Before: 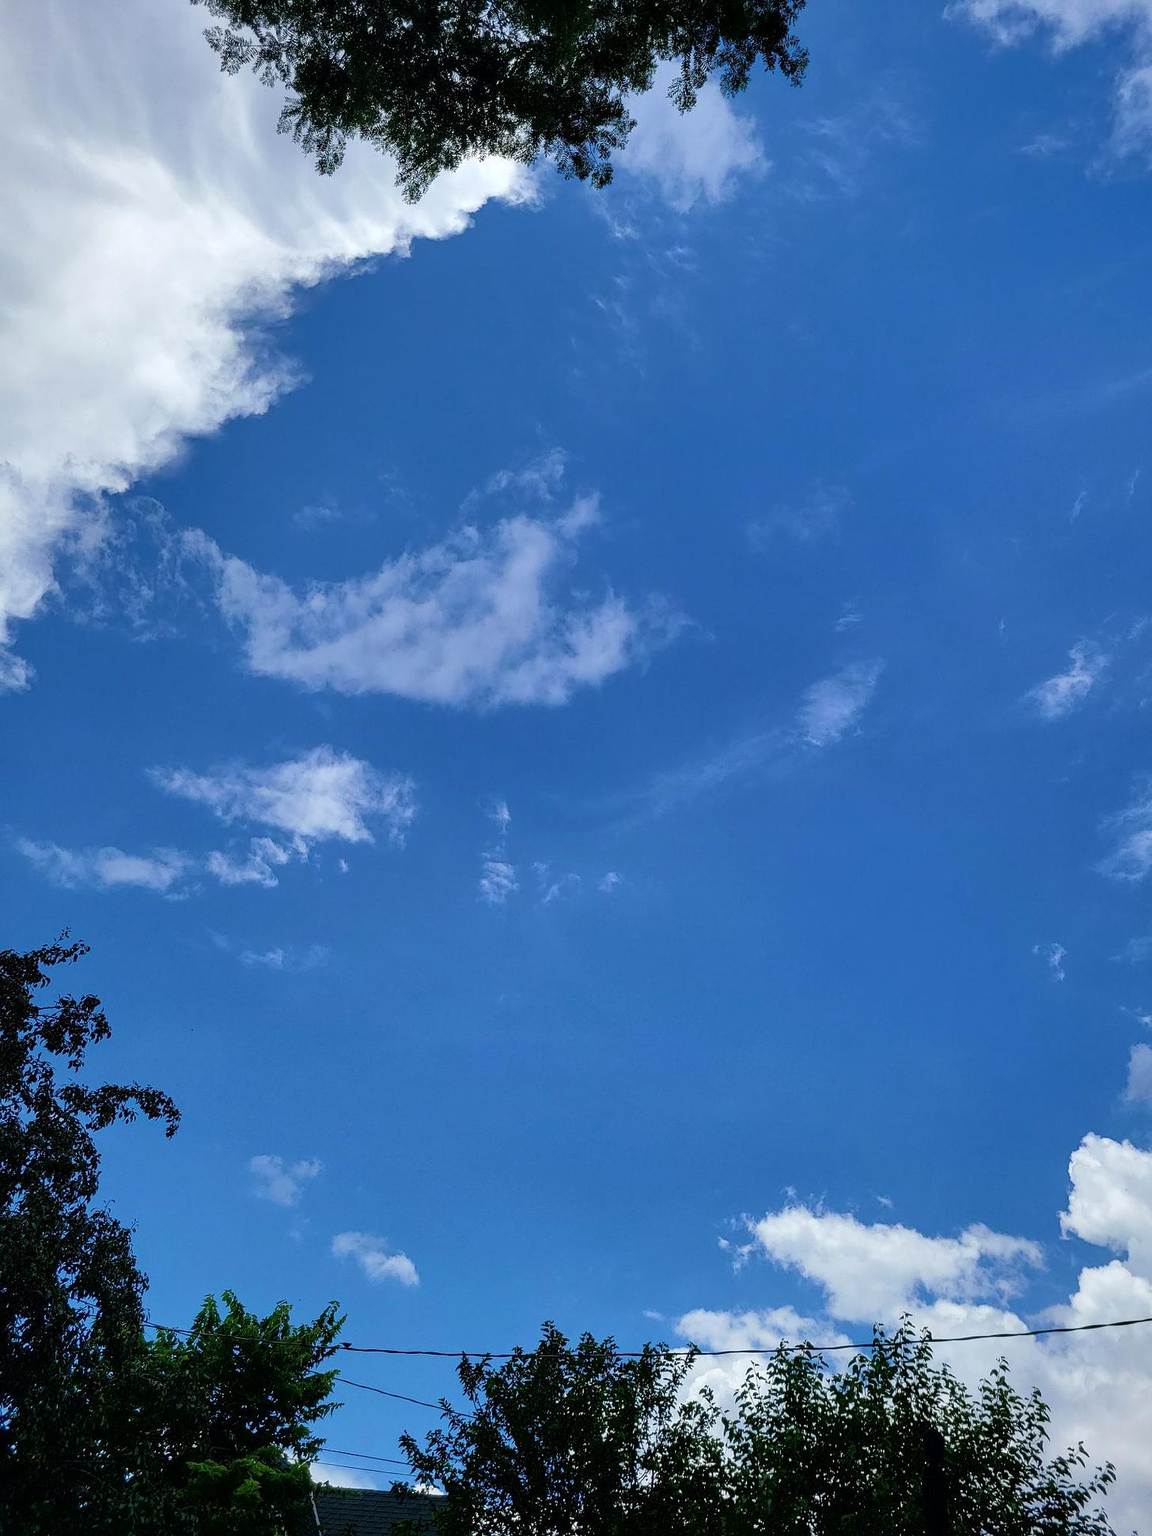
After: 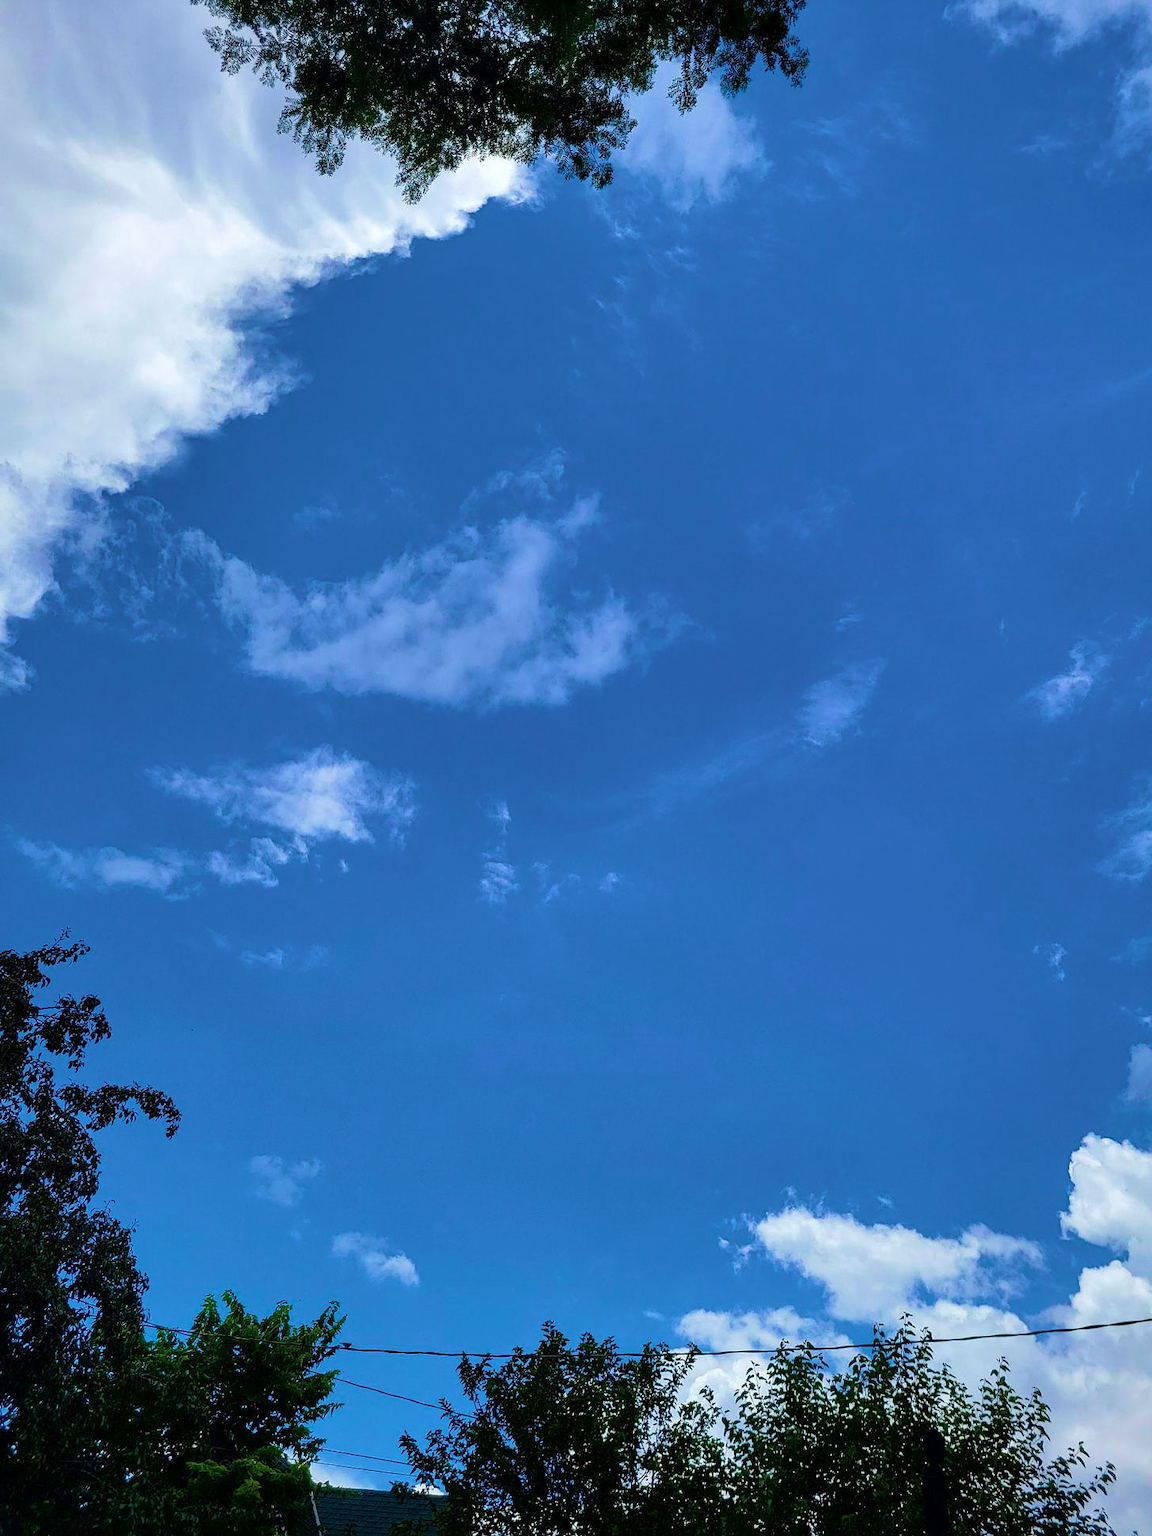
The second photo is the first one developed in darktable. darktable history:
velvia: strength 66.71%, mid-tones bias 0.976
